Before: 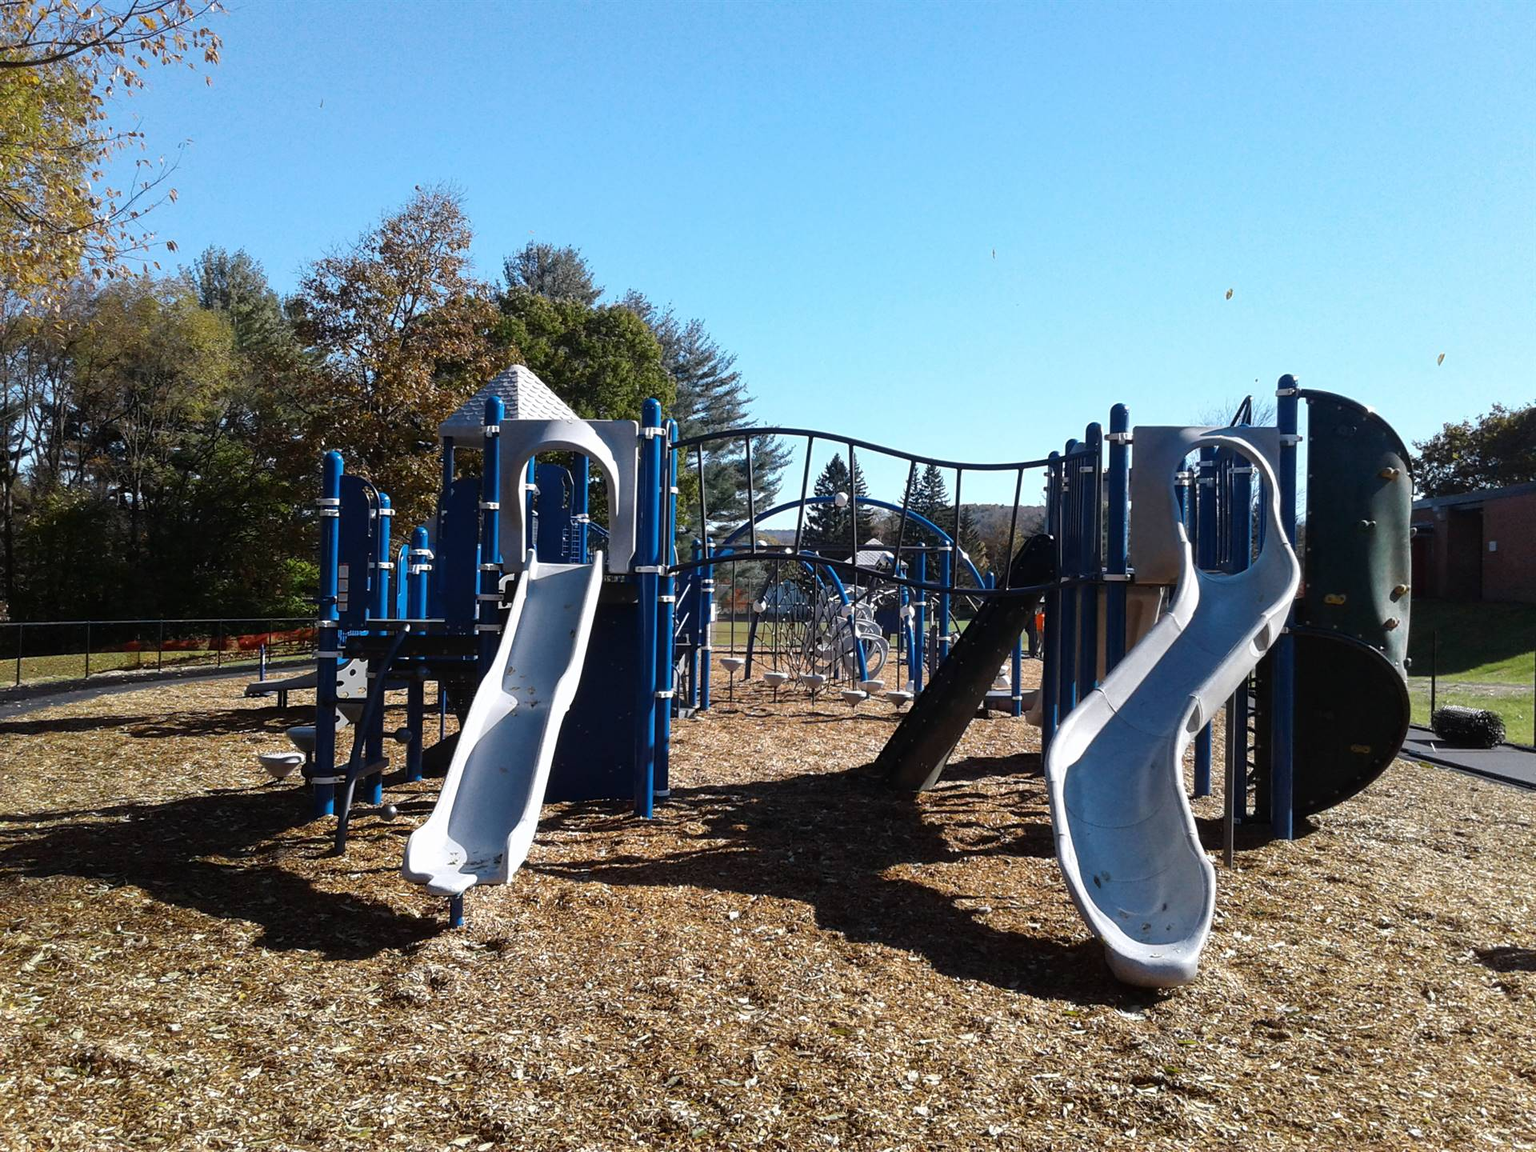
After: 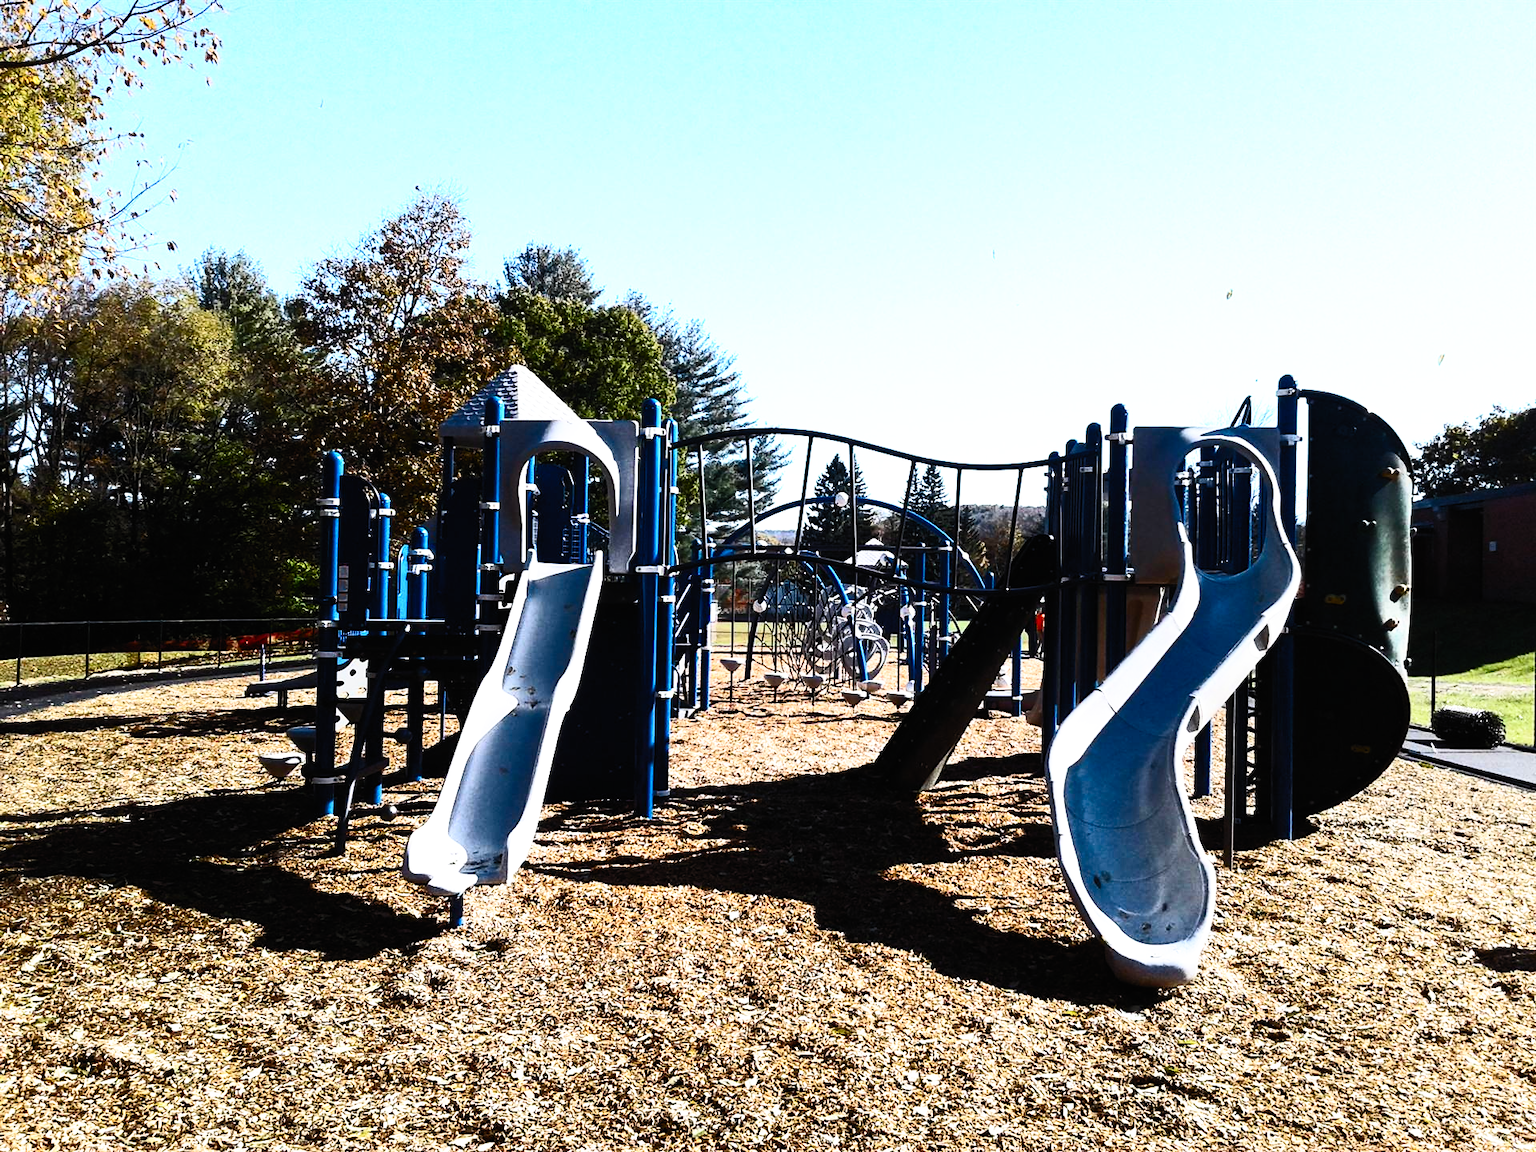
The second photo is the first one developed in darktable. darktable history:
contrast brightness saturation: contrast 0.64, brightness 0.354, saturation 0.141
filmic rgb: black relative exposure -7.97 EV, white relative exposure 2.37 EV, hardness 6.67, preserve chrominance no, color science v4 (2020), type of noise poissonian
tone equalizer: edges refinement/feathering 500, mask exposure compensation -1.57 EV, preserve details no
